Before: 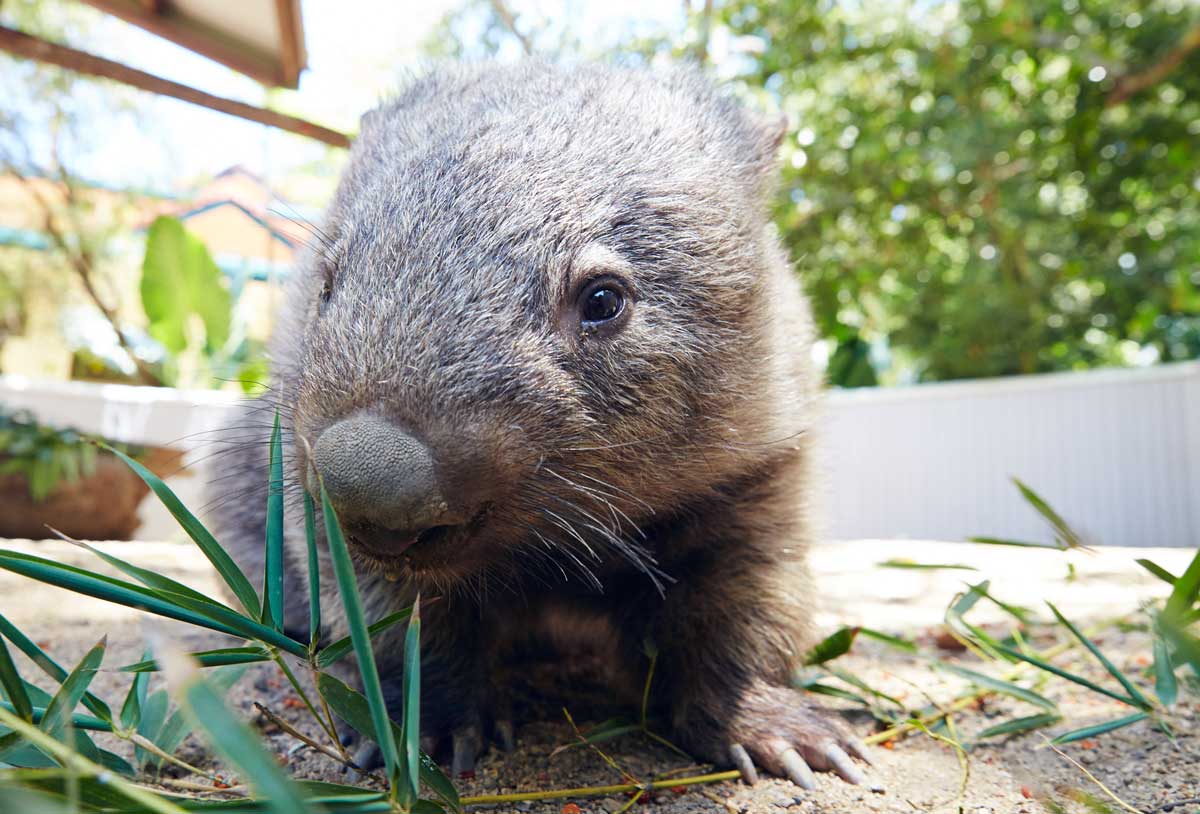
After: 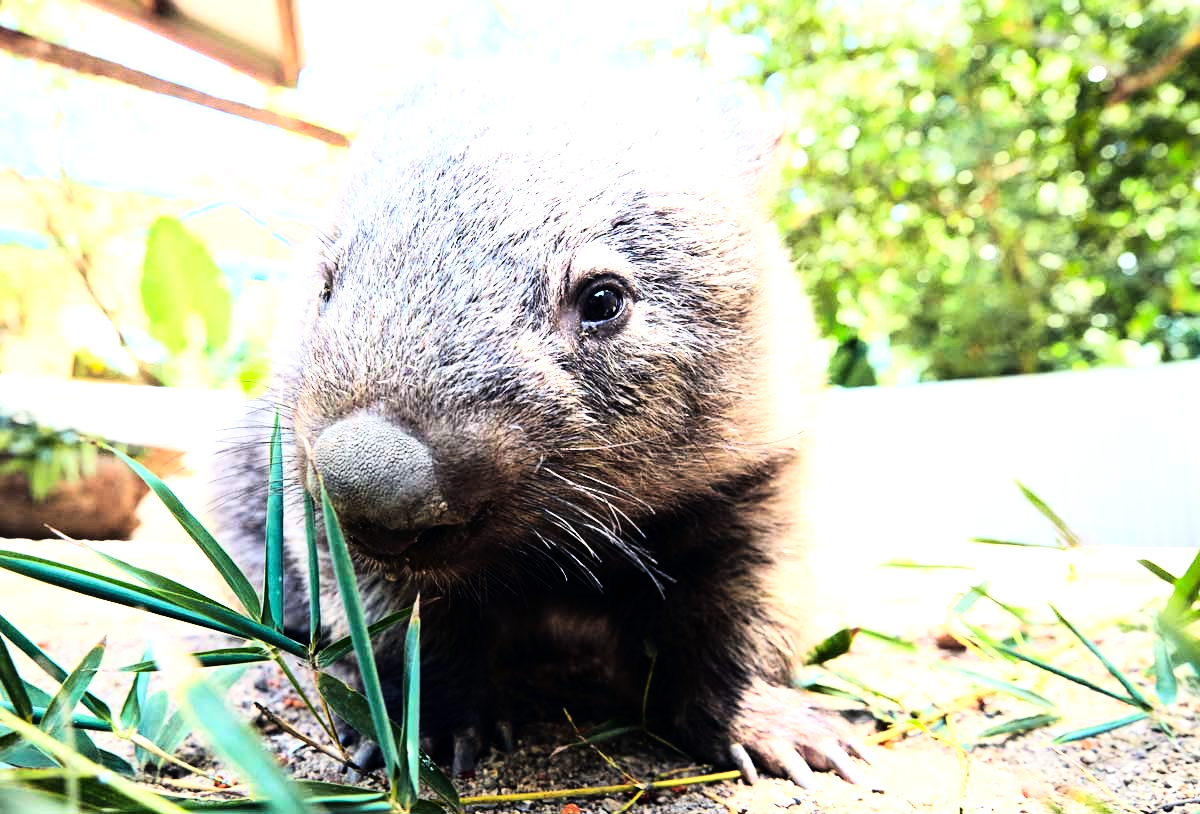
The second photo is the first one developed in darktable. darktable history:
levels: levels [0, 0.48, 0.961]
rgb curve: curves: ch0 [(0, 0) (0.21, 0.15) (0.24, 0.21) (0.5, 0.75) (0.75, 0.96) (0.89, 0.99) (1, 1)]; ch1 [(0, 0.02) (0.21, 0.13) (0.25, 0.2) (0.5, 0.67) (0.75, 0.9) (0.89, 0.97) (1, 1)]; ch2 [(0, 0.02) (0.21, 0.13) (0.25, 0.2) (0.5, 0.67) (0.75, 0.9) (0.89, 0.97) (1, 1)], compensate middle gray true
